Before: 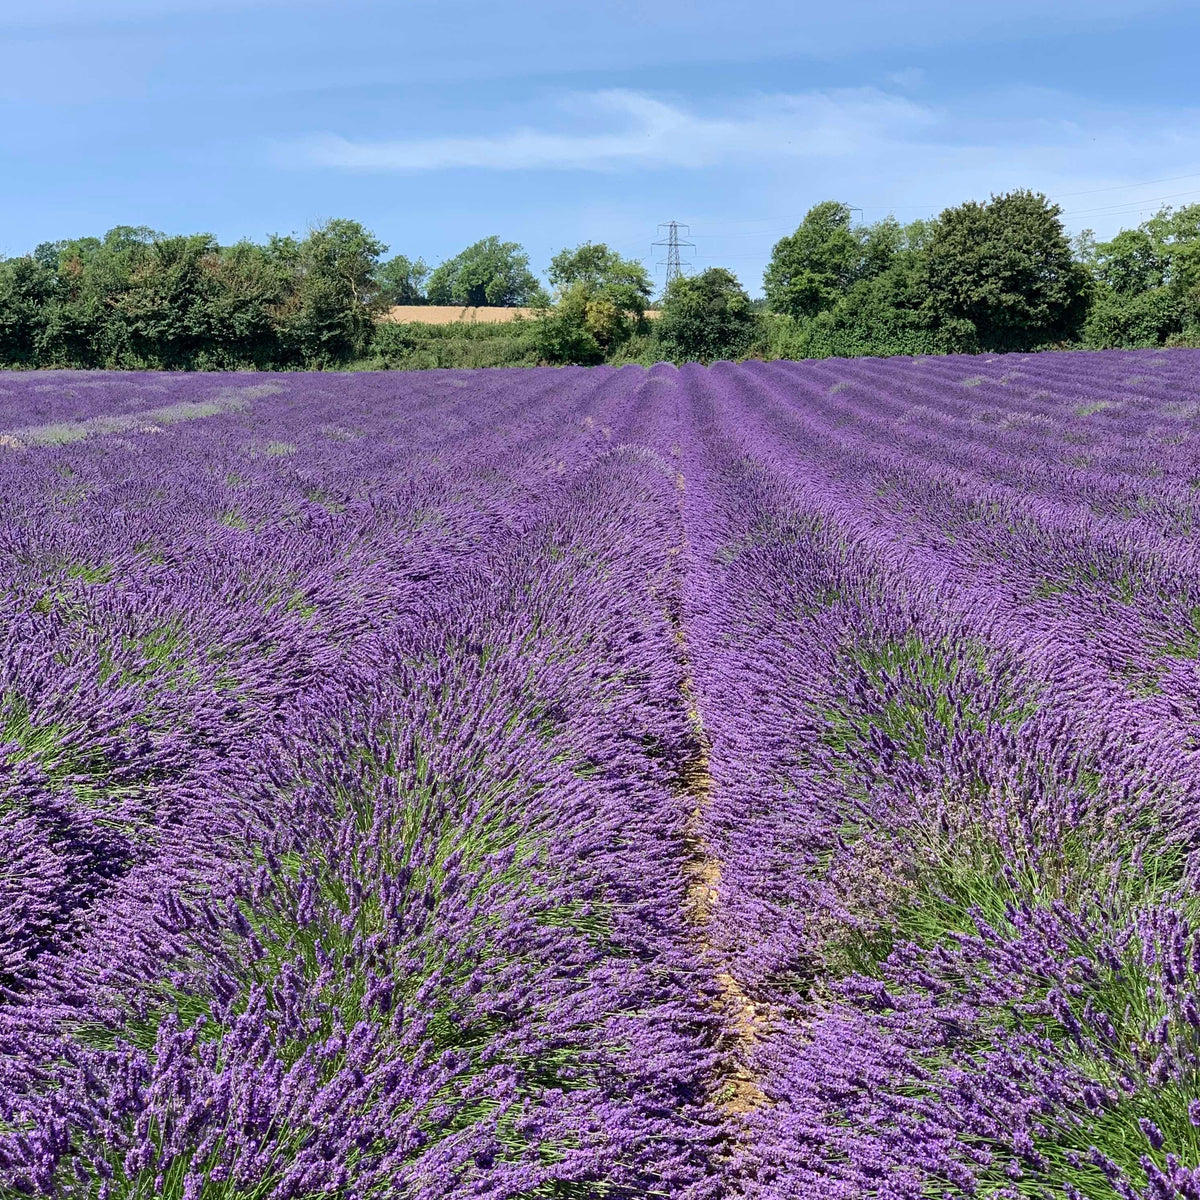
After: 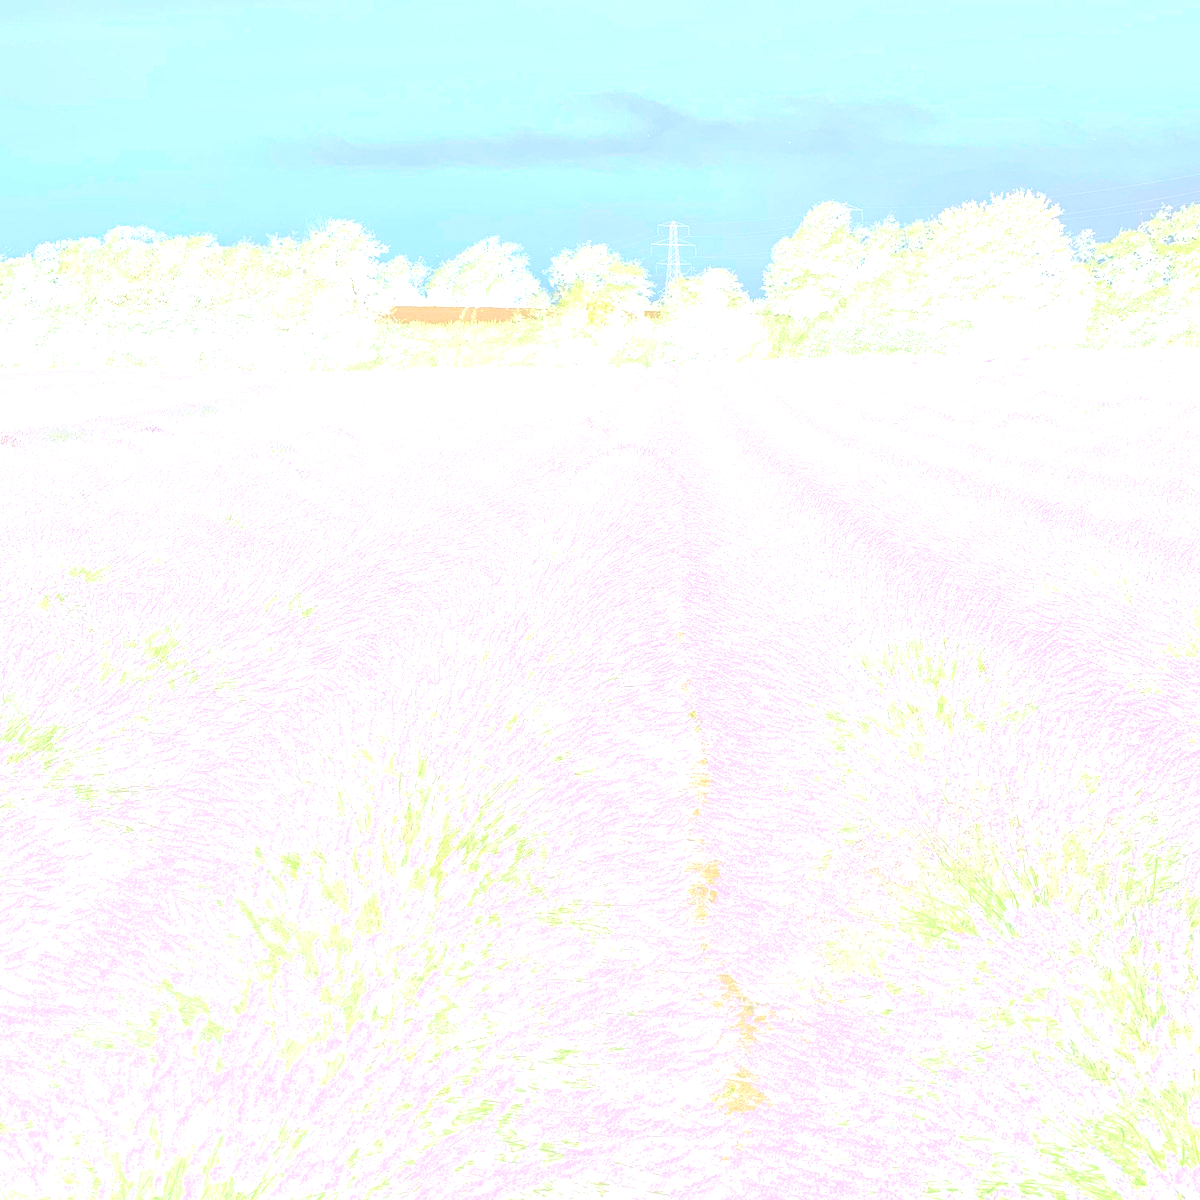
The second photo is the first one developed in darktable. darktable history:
exposure: black level correction 0, exposure 1.198 EV, compensate exposure bias true, compensate highlight preservation false
bloom: size 85%, threshold 5%, strength 85%
contrast equalizer: y [[0.601, 0.6, 0.598, 0.598, 0.6, 0.601], [0.5 ×6], [0.5 ×6], [0 ×6], [0 ×6]]
